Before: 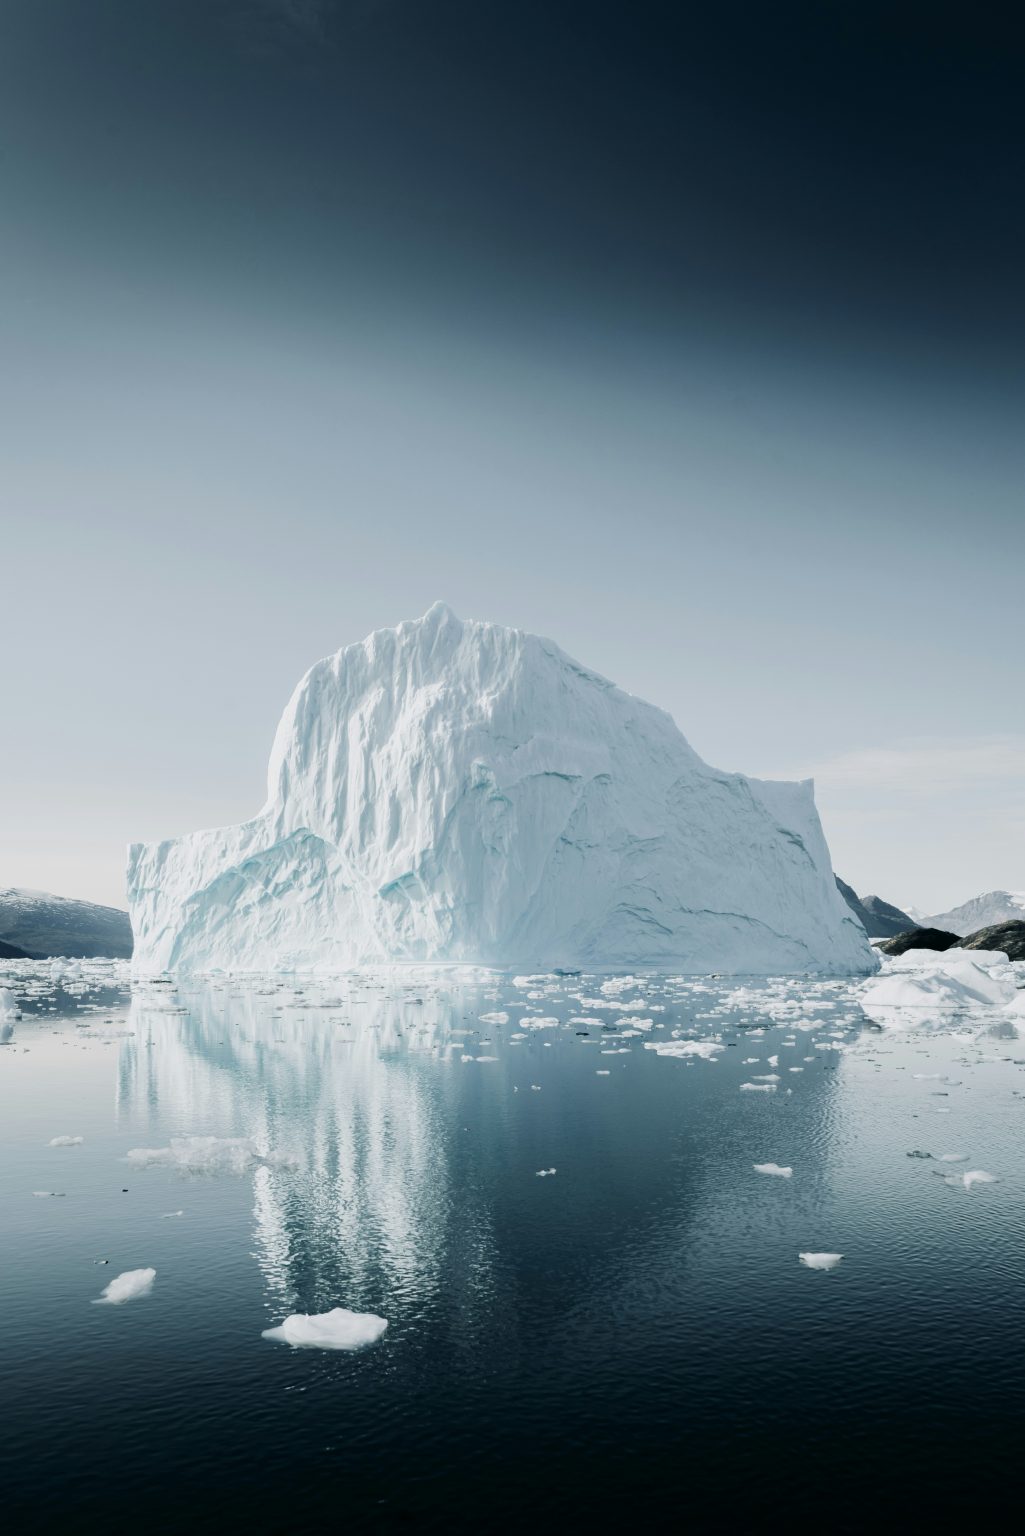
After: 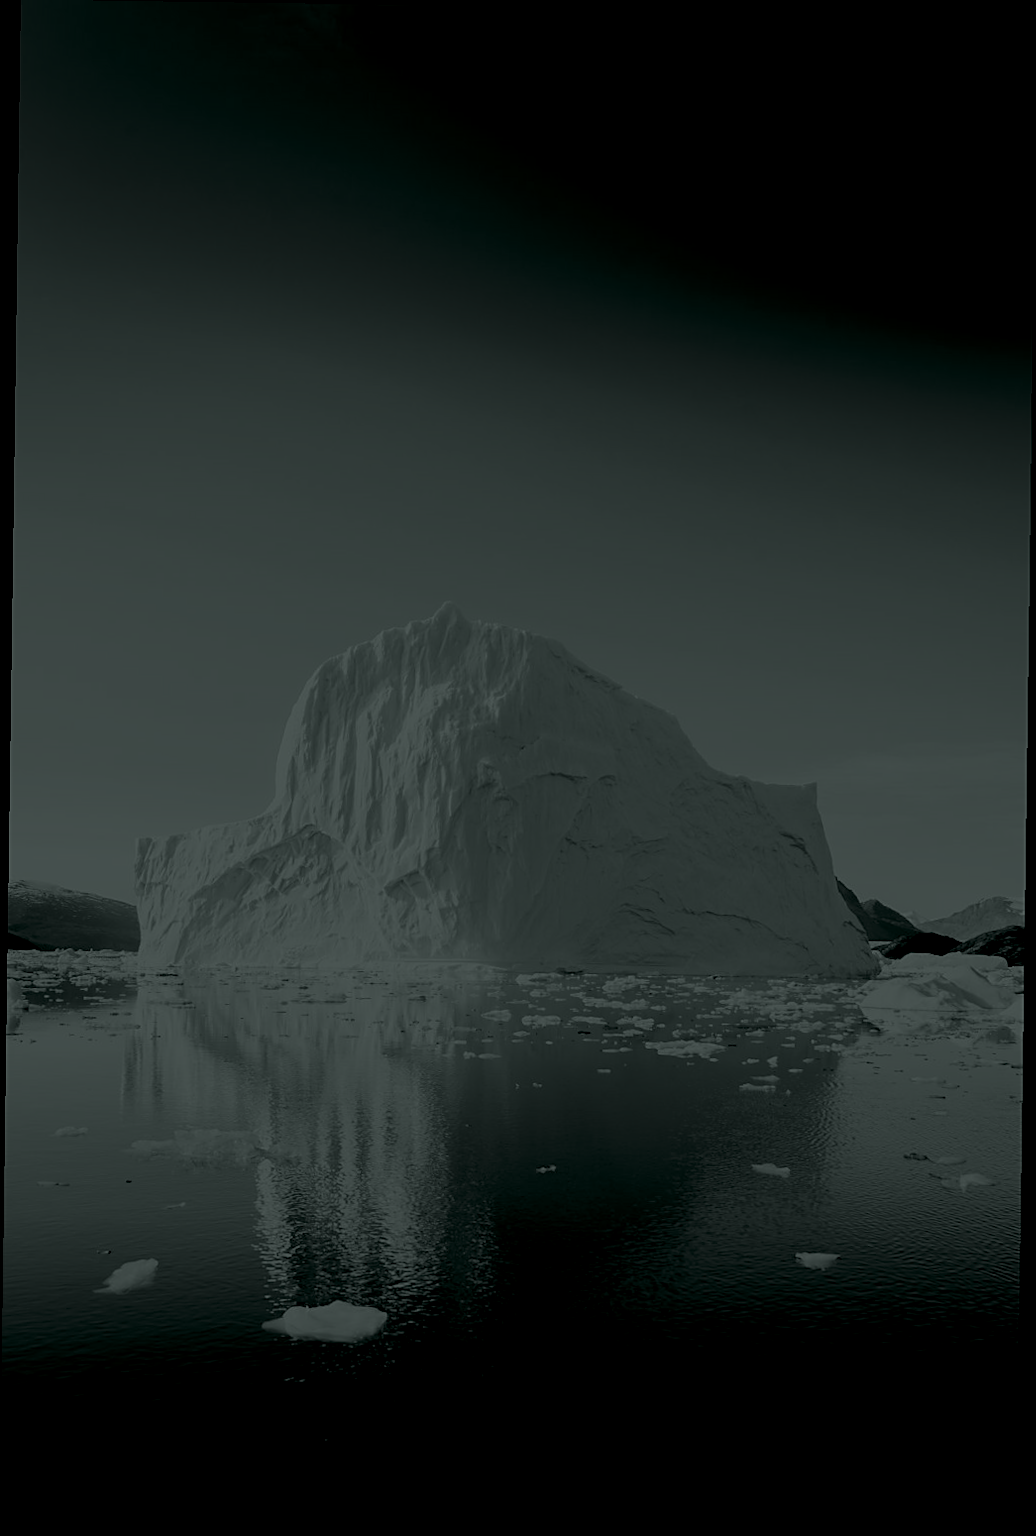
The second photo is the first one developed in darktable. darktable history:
sharpen: radius 1.864, amount 0.398, threshold 1.271
rotate and perspective: rotation 0.8°, automatic cropping off
colorize: hue 90°, saturation 19%, lightness 1.59%, version 1
